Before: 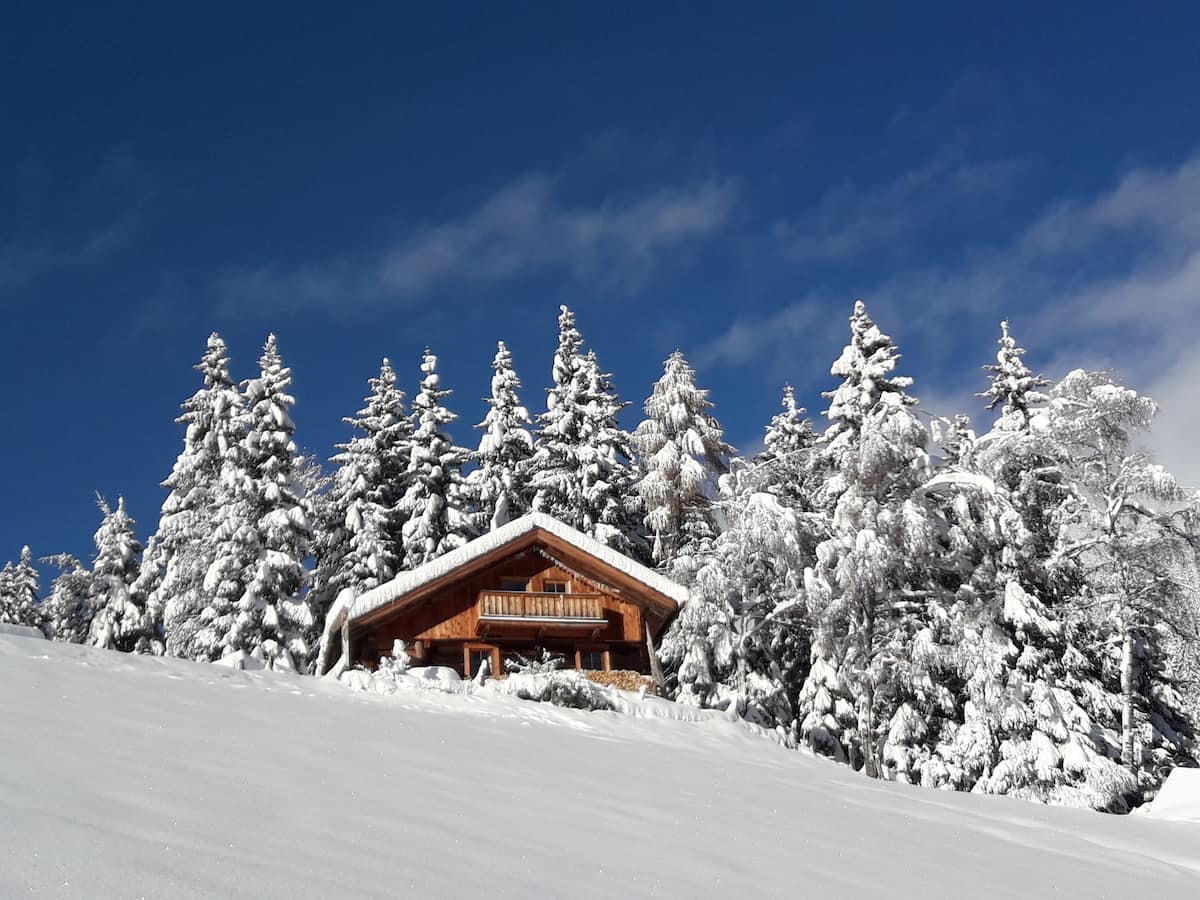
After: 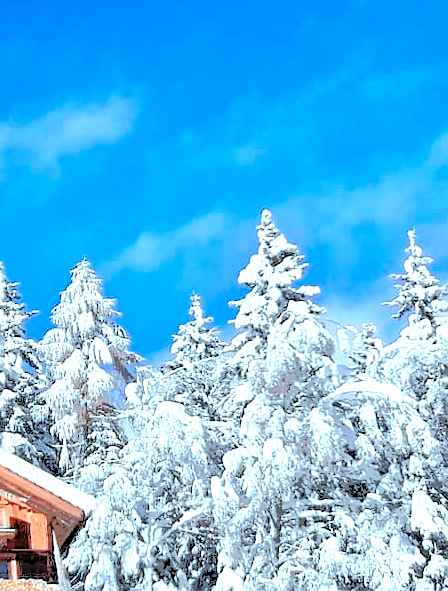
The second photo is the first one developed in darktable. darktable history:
crop and rotate: left 49.469%, top 10.139%, right 13.17%, bottom 24.182%
sharpen: on, module defaults
levels: levels [0.072, 0.414, 0.976]
color correction: highlights a* -9.68, highlights b* -21.08
tone equalizer: -7 EV -0.613 EV, -6 EV 1 EV, -5 EV -0.473 EV, -4 EV 0.469 EV, -3 EV 0.421 EV, -2 EV 0.131 EV, -1 EV -0.151 EV, +0 EV -0.406 EV
exposure: black level correction 0.001, exposure 1.399 EV
